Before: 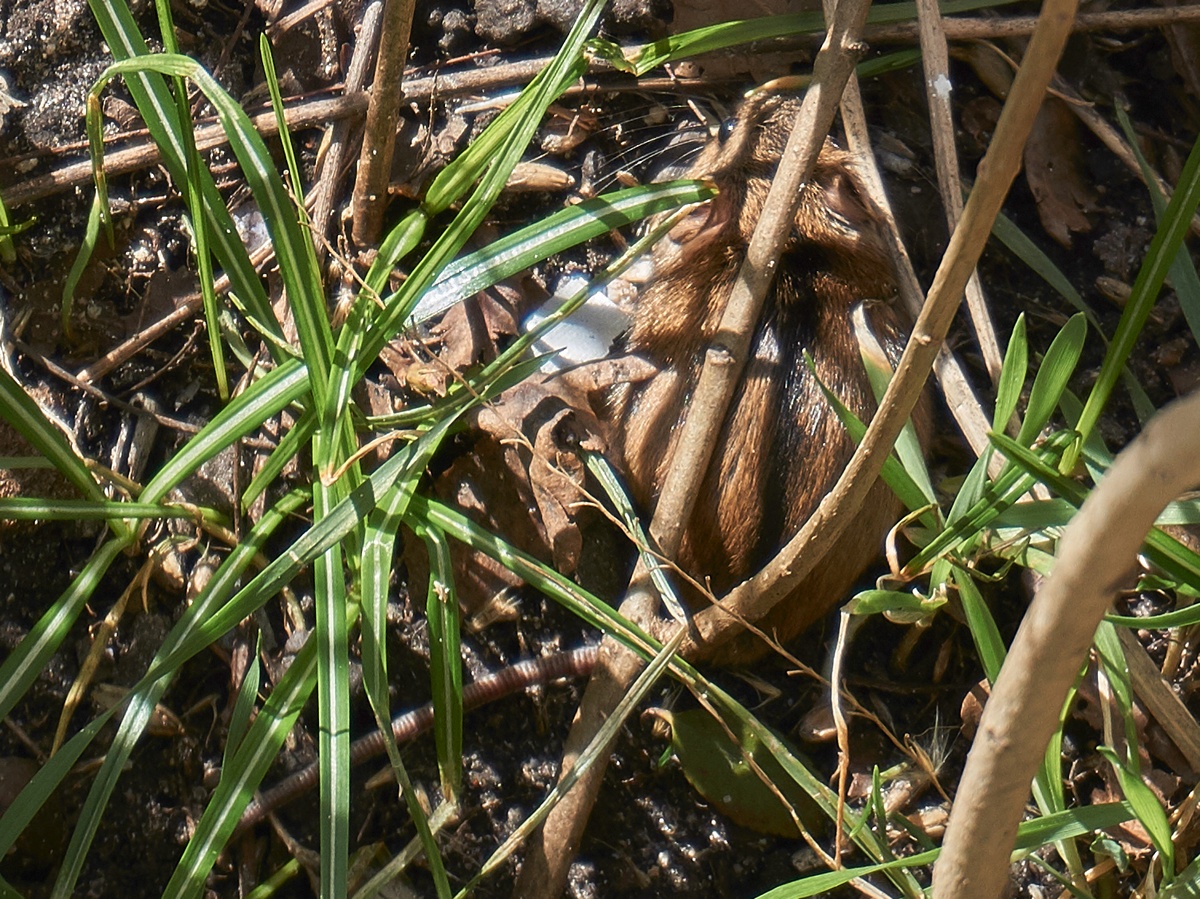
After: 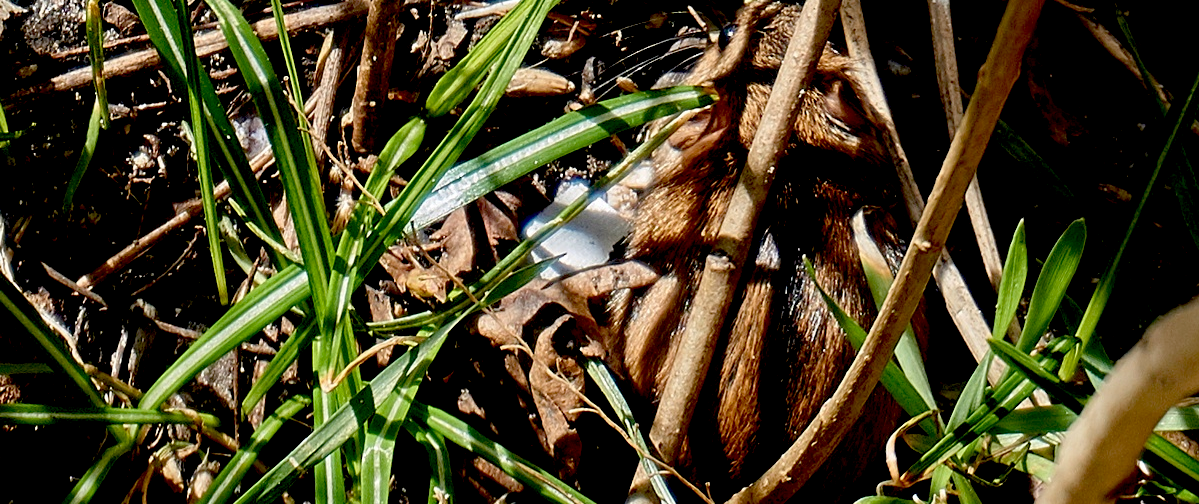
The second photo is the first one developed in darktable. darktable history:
crop and rotate: top 10.605%, bottom 33.274%
exposure: black level correction 0.056, compensate highlight preservation false
